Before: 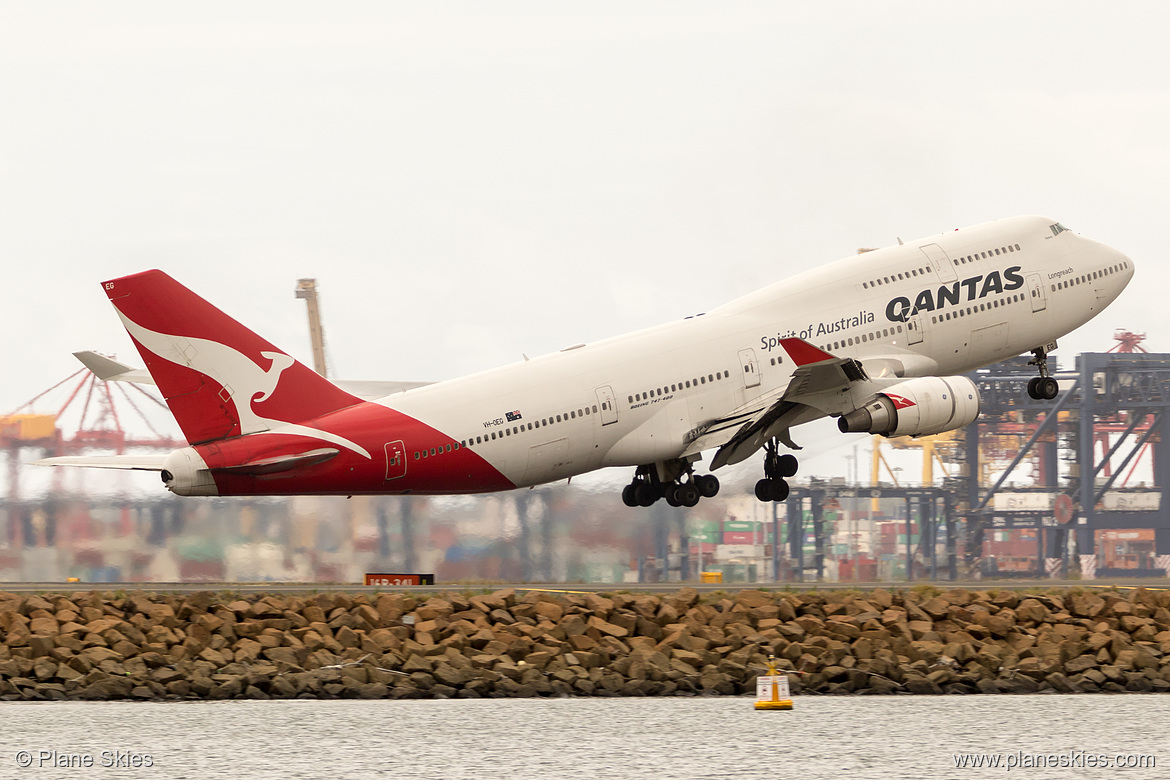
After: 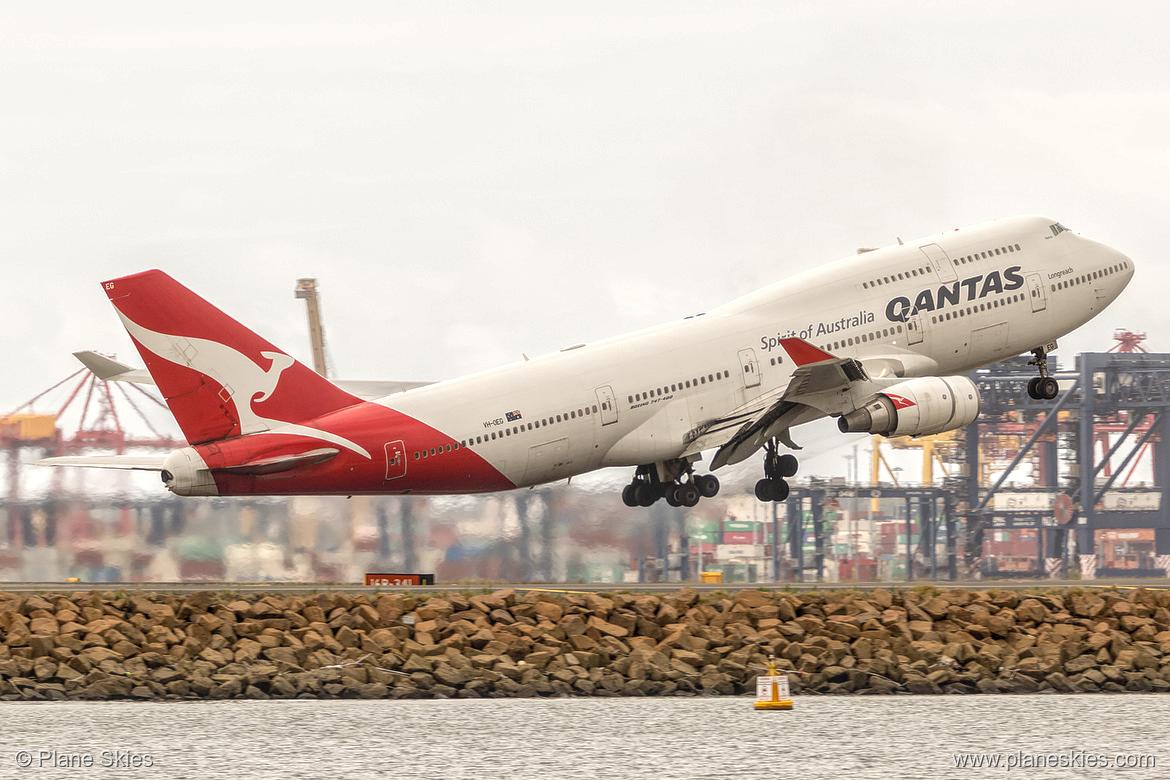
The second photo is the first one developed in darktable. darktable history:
local contrast: highlights 76%, shadows 55%, detail 176%, midtone range 0.214
